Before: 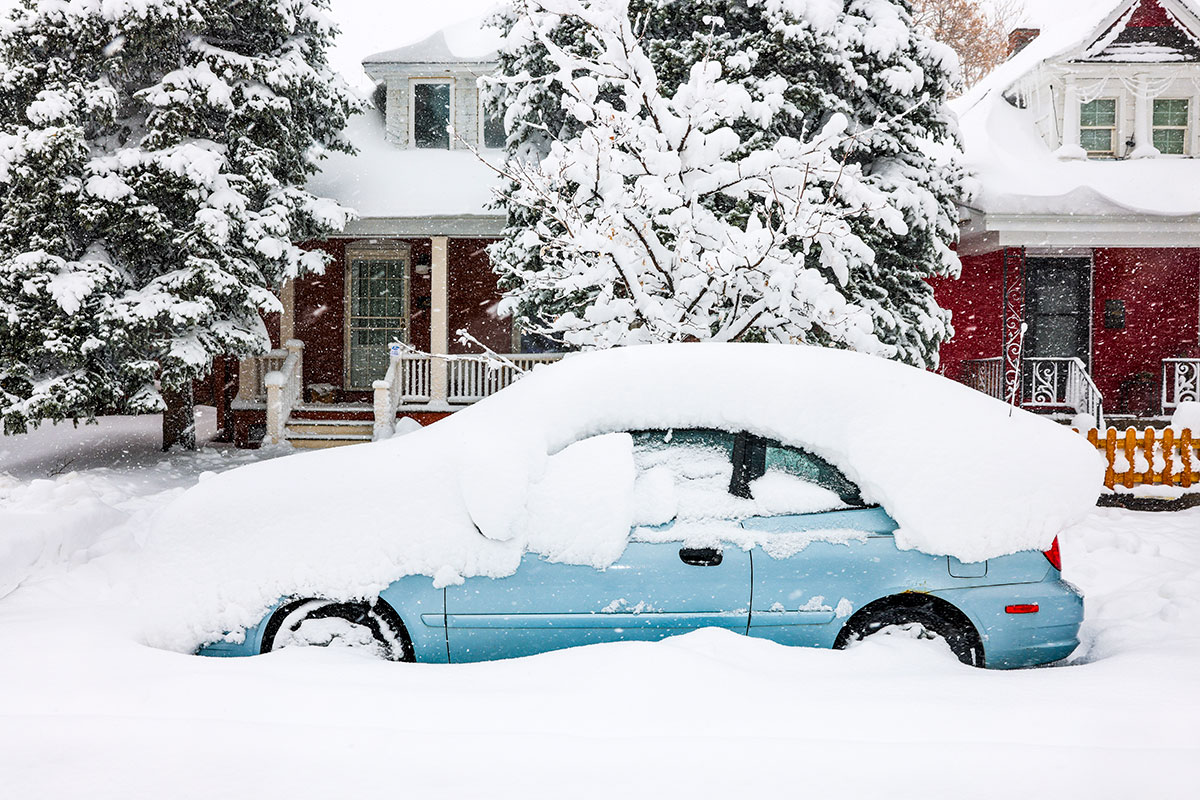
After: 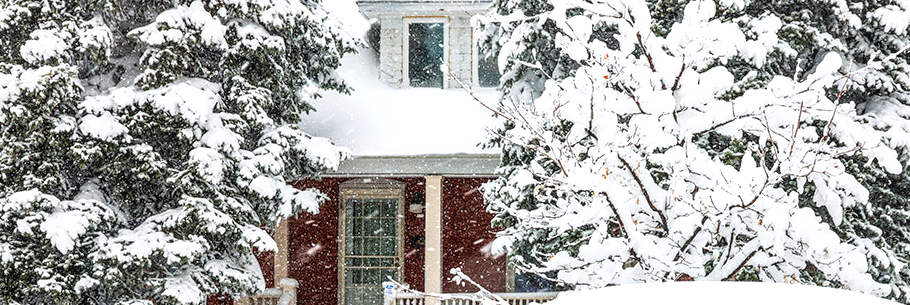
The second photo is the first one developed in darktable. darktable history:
local contrast: on, module defaults
crop: left 0.551%, top 7.631%, right 23.579%, bottom 54.223%
tone equalizer: -8 EV 0.053 EV
levels: levels [0, 0.435, 0.917]
